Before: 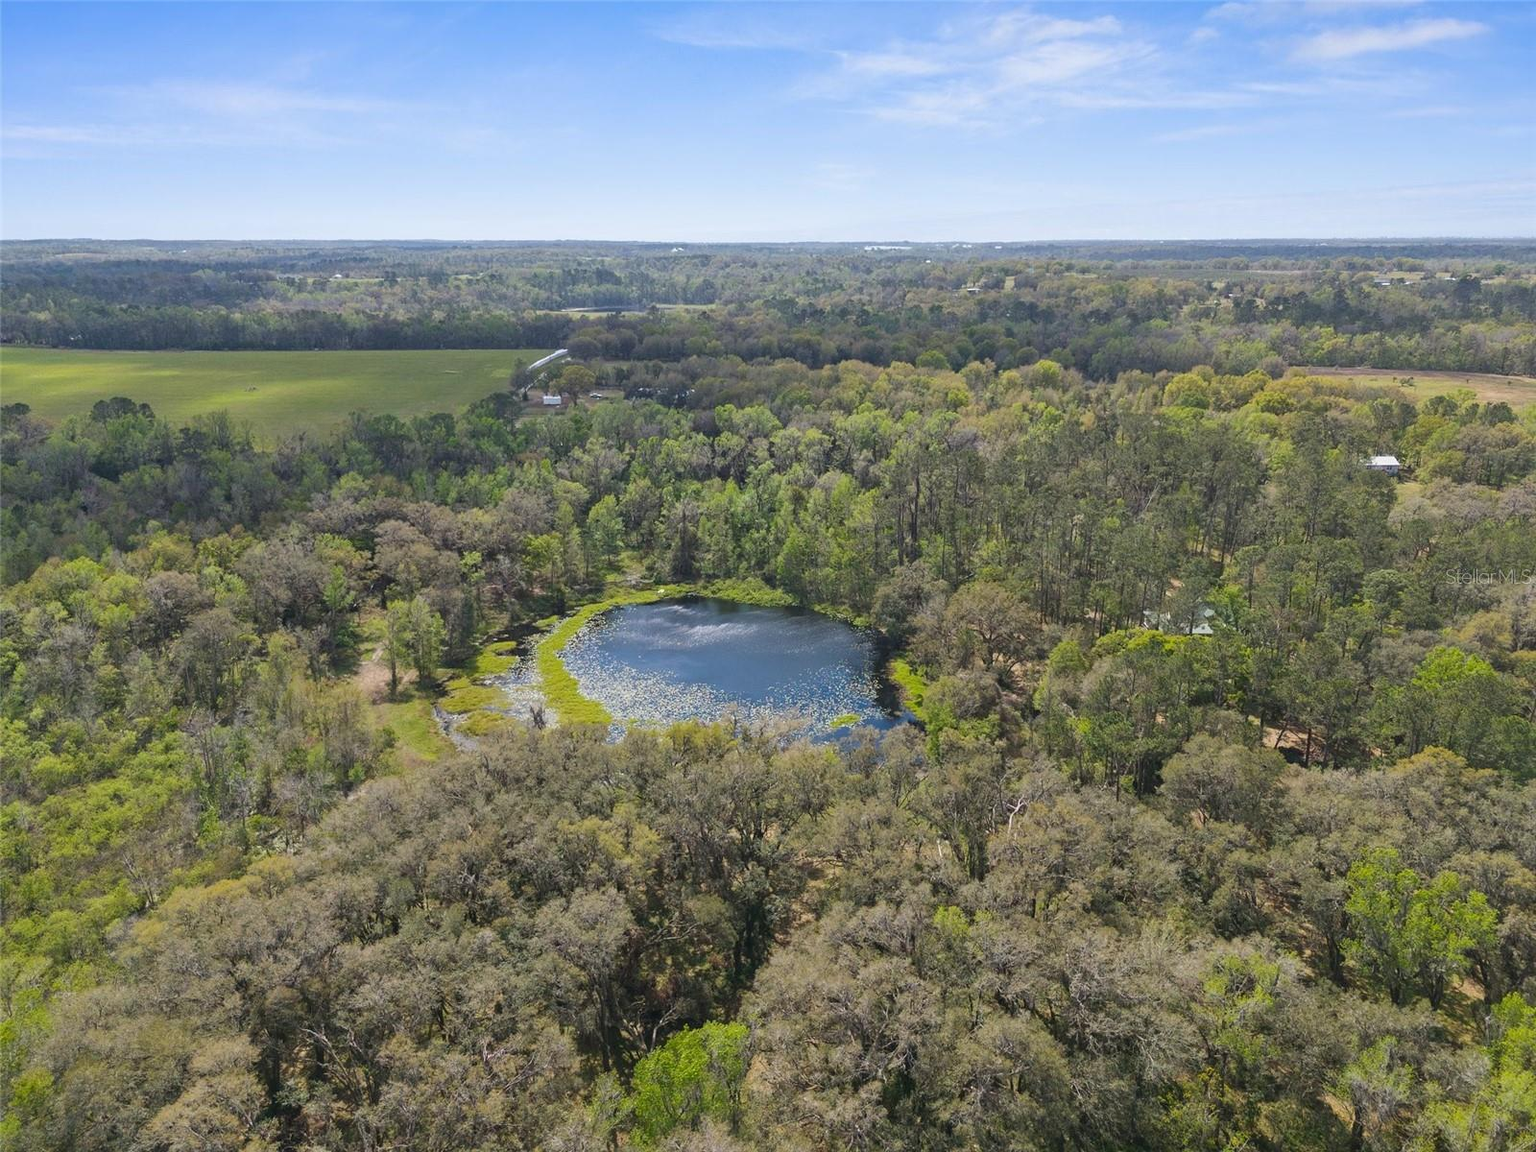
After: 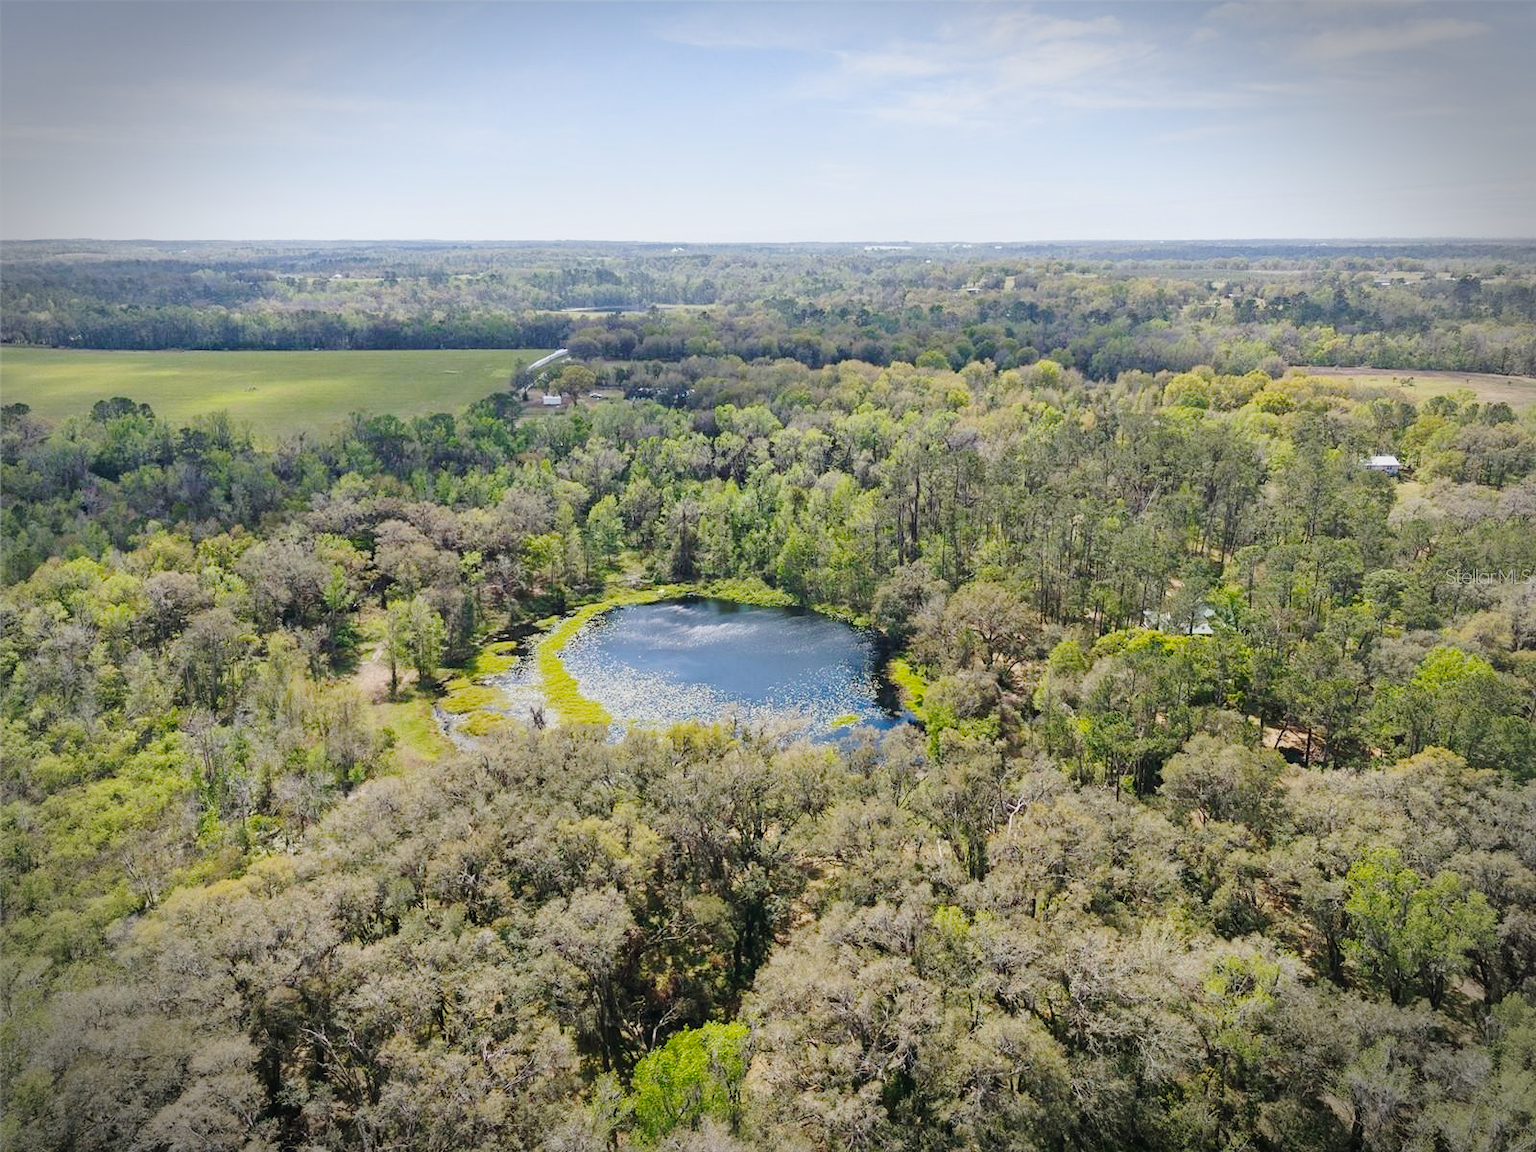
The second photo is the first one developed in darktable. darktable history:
tone curve: curves: ch0 [(0, 0) (0.11, 0.061) (0.256, 0.259) (0.398, 0.494) (0.498, 0.611) (0.65, 0.757) (0.835, 0.883) (1, 0.961)]; ch1 [(0, 0) (0.346, 0.307) (0.408, 0.369) (0.453, 0.457) (0.482, 0.479) (0.502, 0.498) (0.521, 0.51) (0.553, 0.554) (0.618, 0.65) (0.693, 0.727) (1, 1)]; ch2 [(0, 0) (0.366, 0.337) (0.434, 0.46) (0.485, 0.494) (0.5, 0.494) (0.511, 0.508) (0.537, 0.55) (0.579, 0.599) (0.621, 0.693) (1, 1)], preserve colors none
vignetting: automatic ratio true, dithering 16-bit output
